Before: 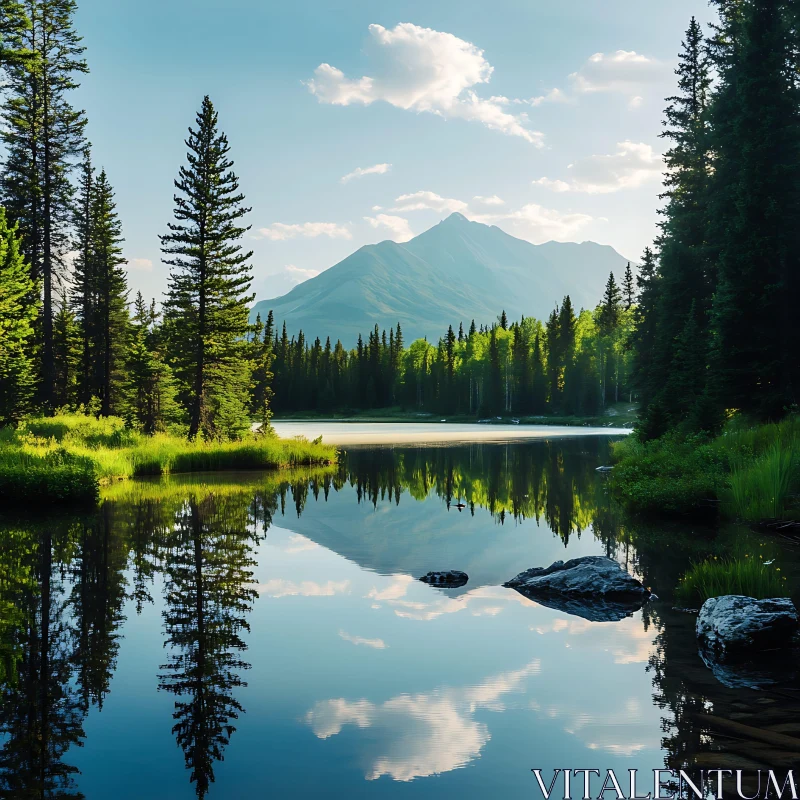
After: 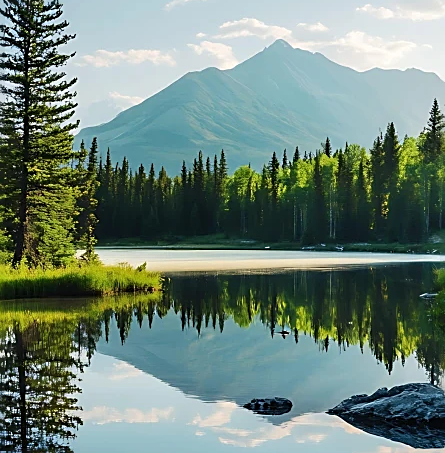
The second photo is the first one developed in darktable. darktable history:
crop and rotate: left 22.02%, top 21.723%, right 22.237%, bottom 21.55%
sharpen: on, module defaults
